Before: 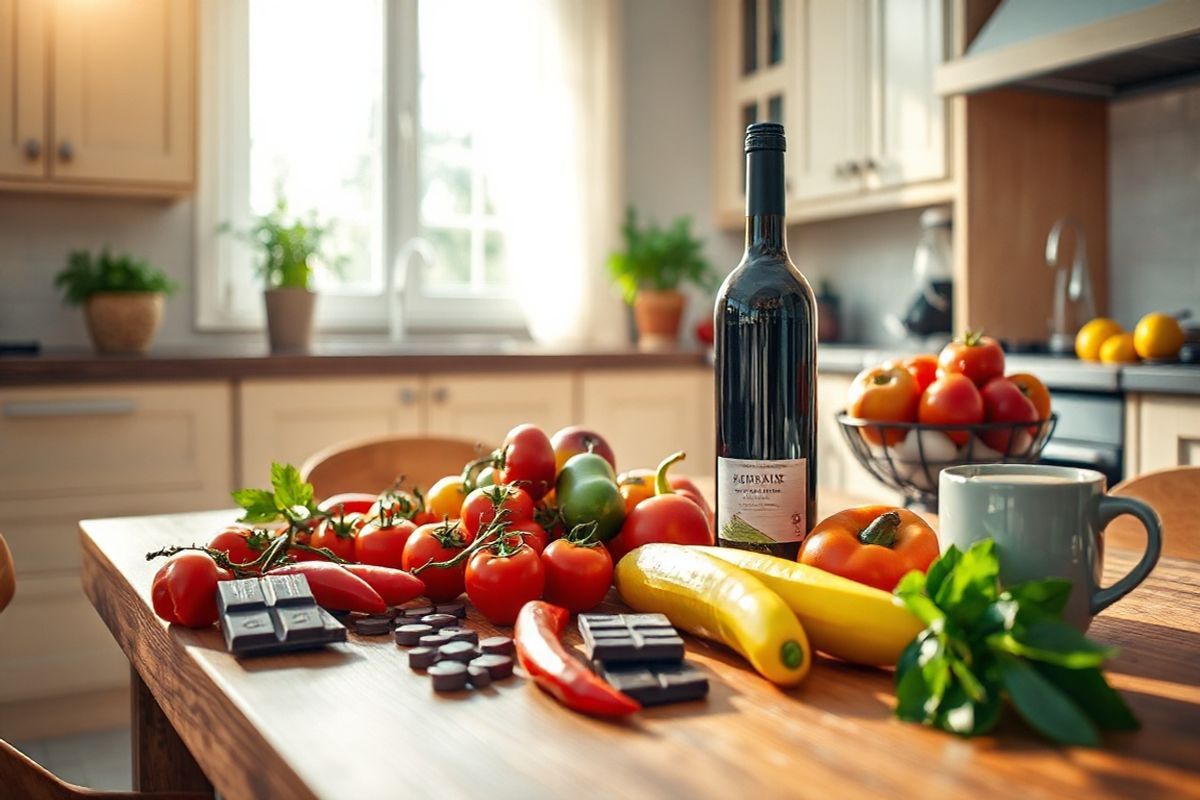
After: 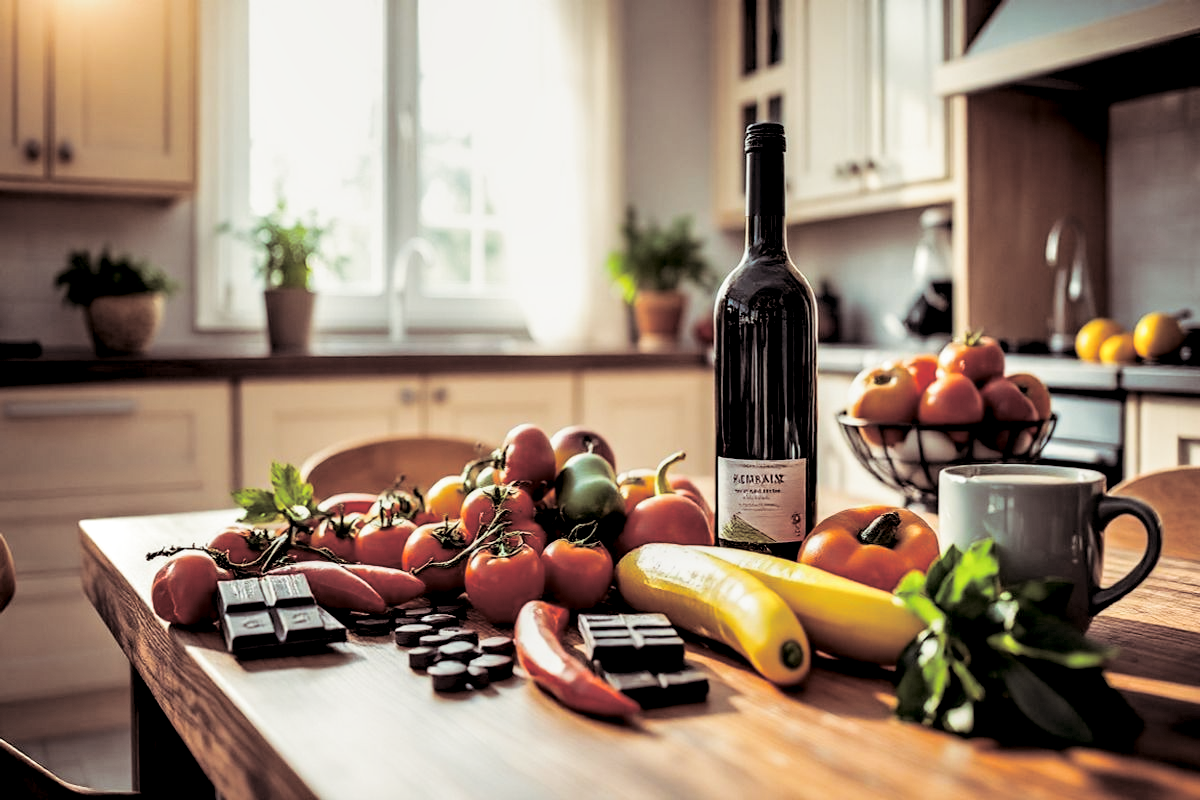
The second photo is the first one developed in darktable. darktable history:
local contrast: detail 135%, midtone range 0.75
filmic rgb: black relative exposure -5 EV, white relative exposure 3.5 EV, hardness 3.19, contrast 1.2, highlights saturation mix -30%
split-toning: shadows › saturation 0.24, highlights › hue 54°, highlights › saturation 0.24
